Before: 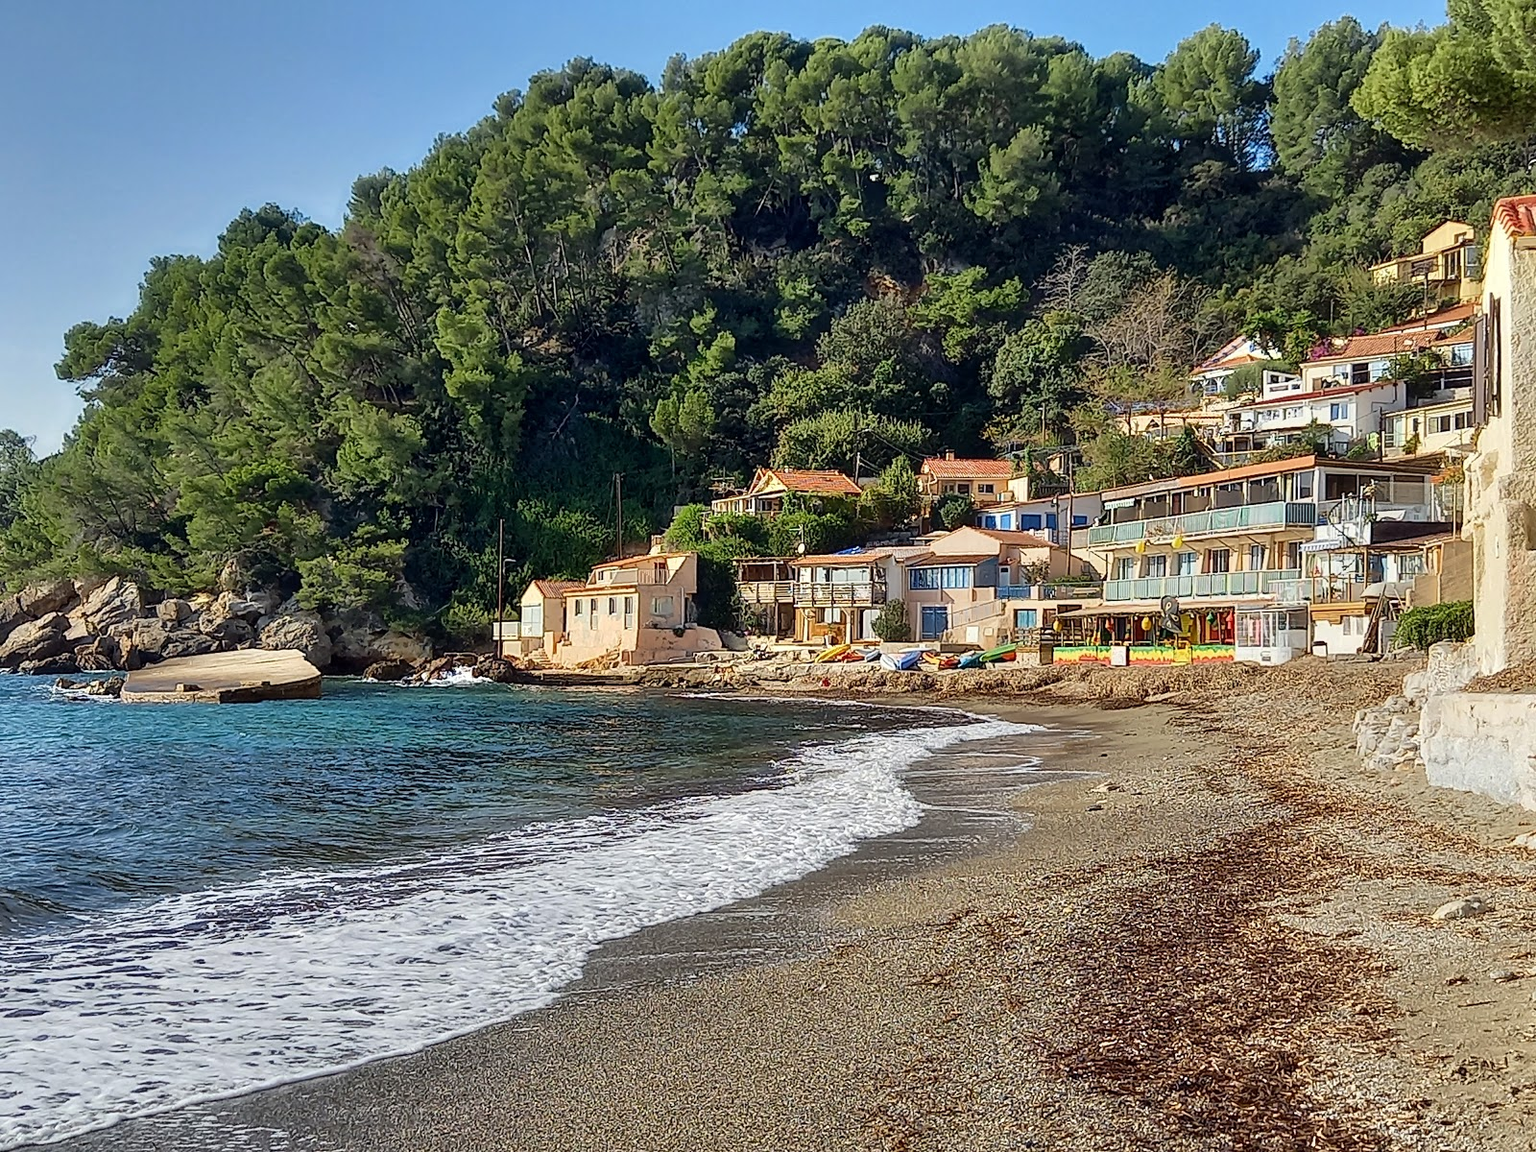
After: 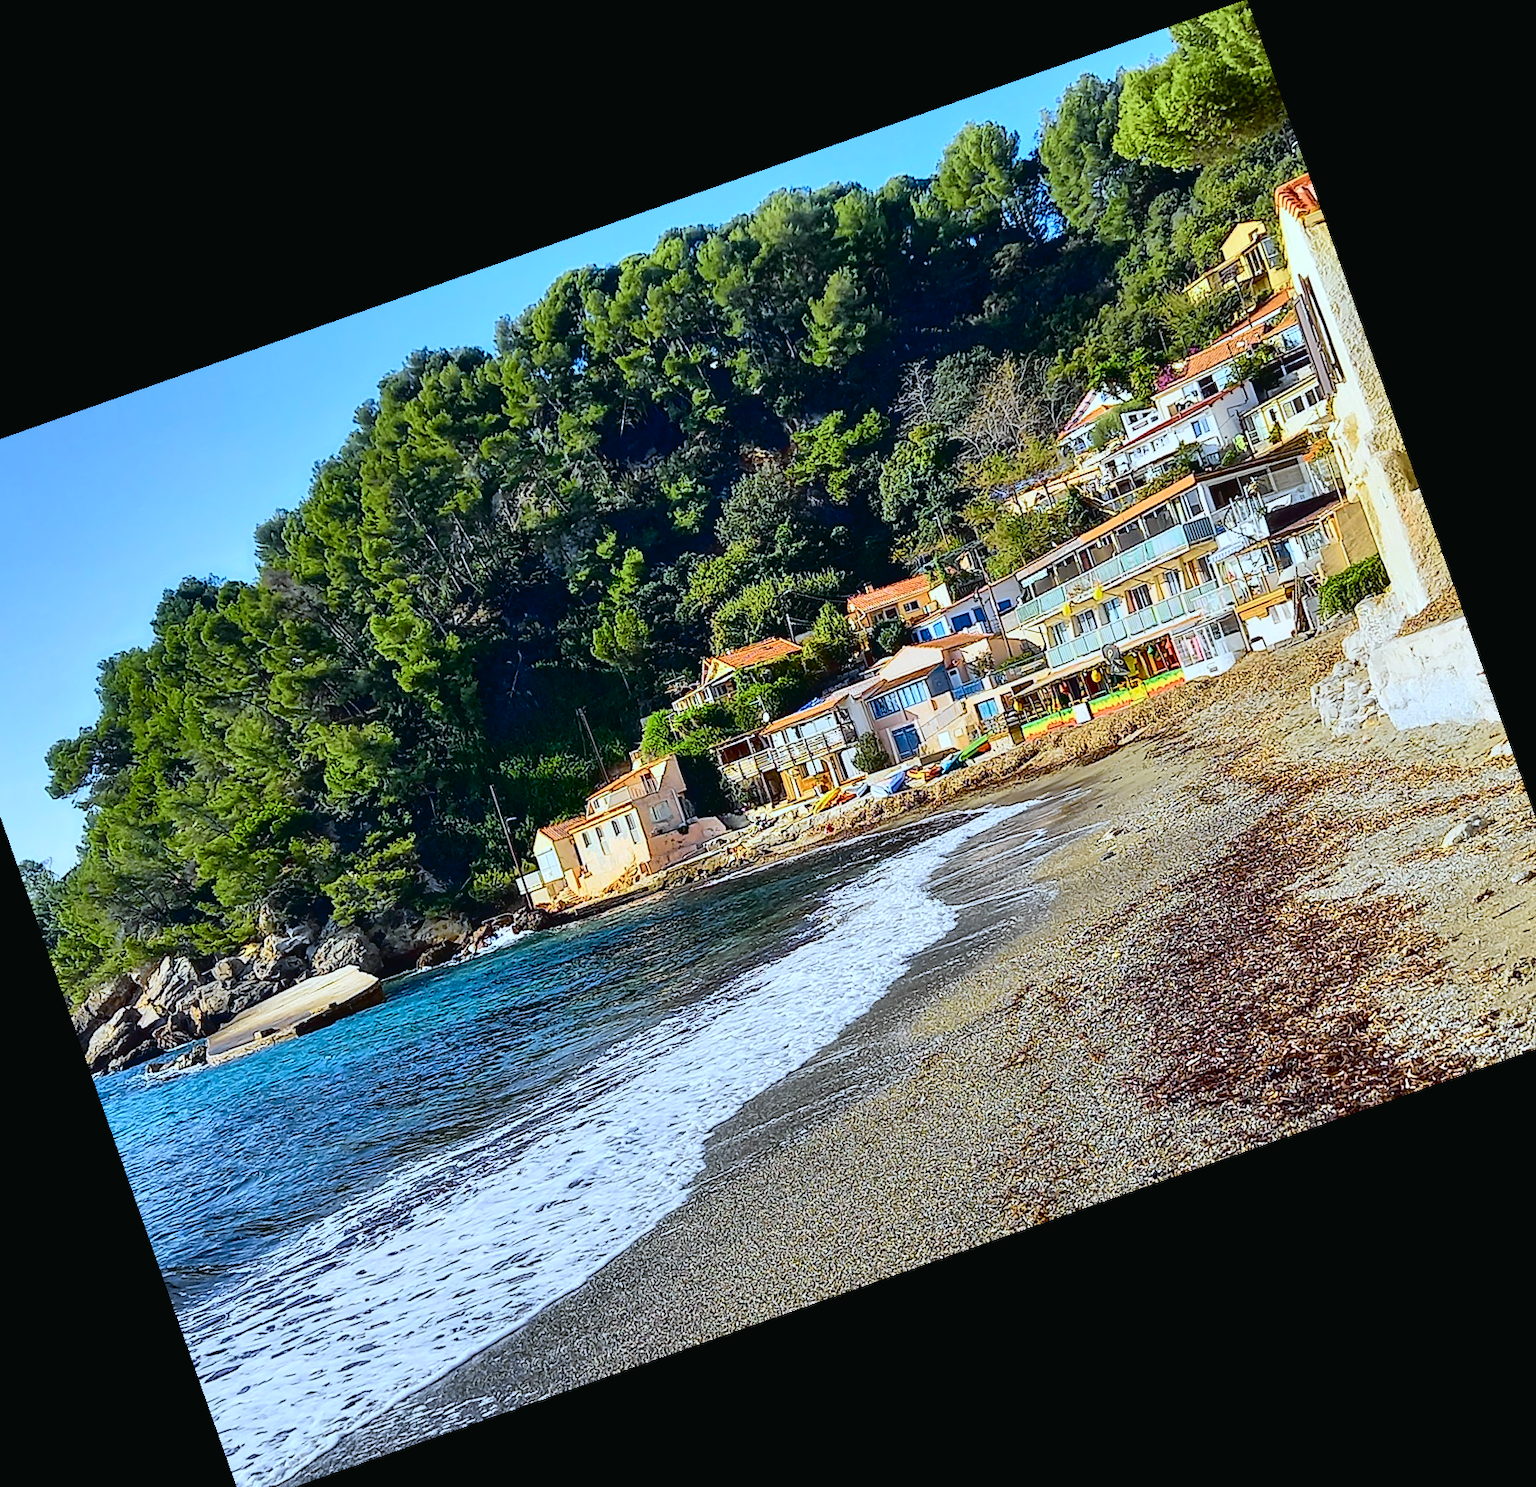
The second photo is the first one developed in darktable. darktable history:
white balance: red 0.931, blue 1.11
crop and rotate: angle 19.43°, left 6.812%, right 4.125%, bottom 1.087%
tone curve: curves: ch0 [(0, 0.021) (0.148, 0.076) (0.232, 0.191) (0.398, 0.423) (0.572, 0.672) (0.705, 0.812) (0.877, 0.931) (0.99, 0.987)]; ch1 [(0, 0) (0.377, 0.325) (0.493, 0.486) (0.508, 0.502) (0.515, 0.514) (0.554, 0.586) (0.623, 0.658) (0.701, 0.704) (0.778, 0.751) (1, 1)]; ch2 [(0, 0) (0.431, 0.398) (0.485, 0.486) (0.495, 0.498) (0.511, 0.507) (0.58, 0.66) (0.679, 0.757) (0.749, 0.829) (1, 0.991)], color space Lab, independent channels
